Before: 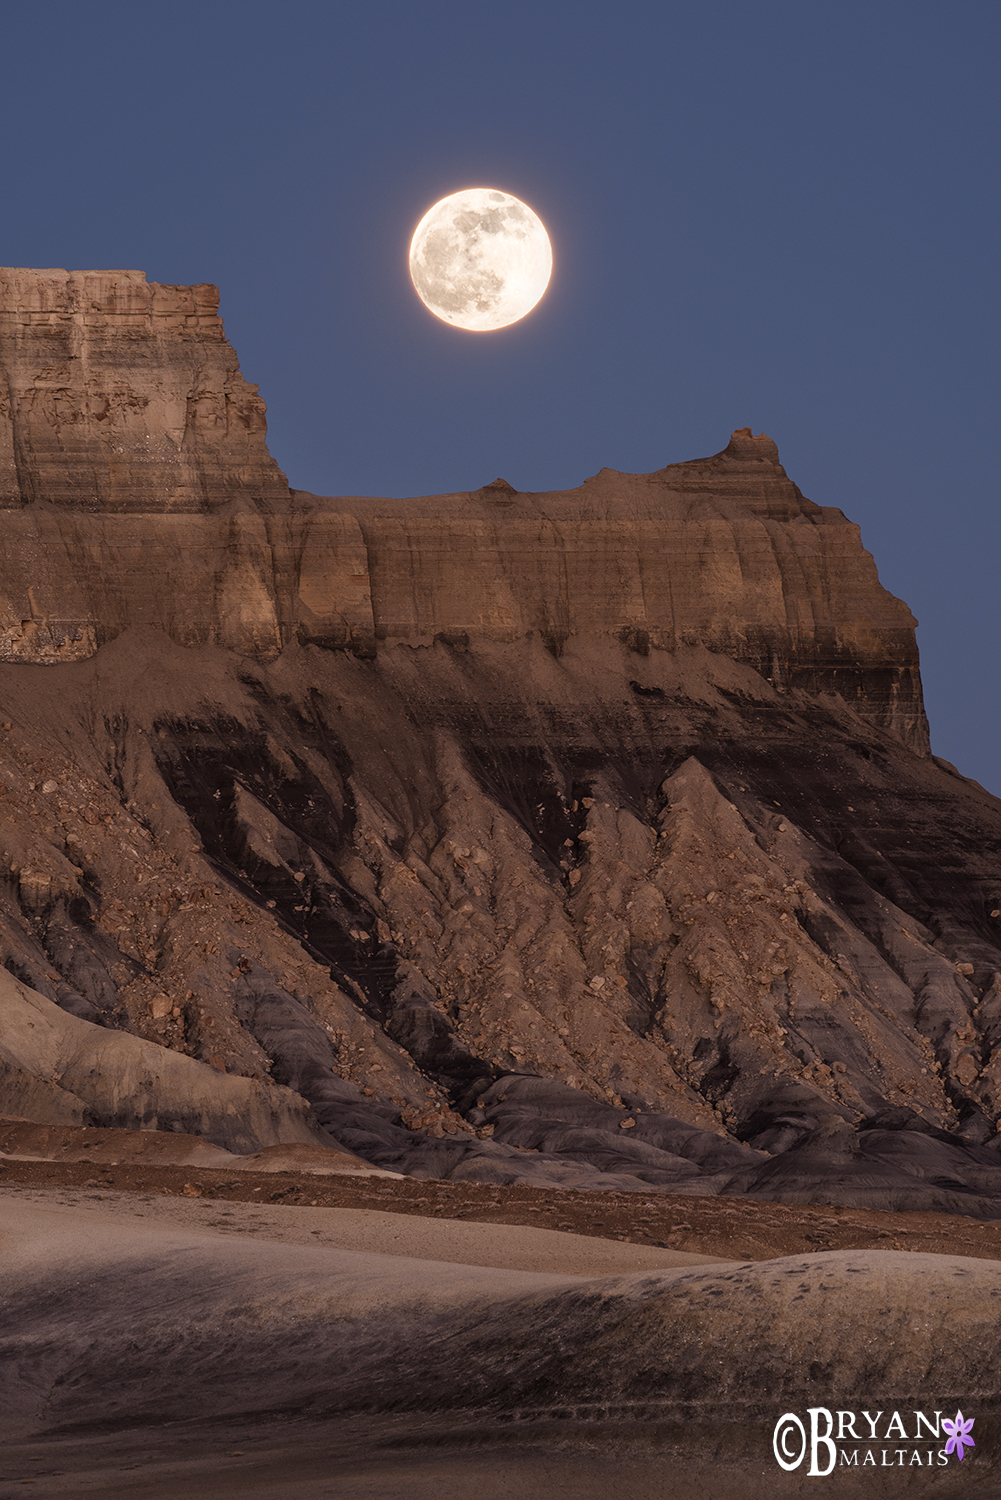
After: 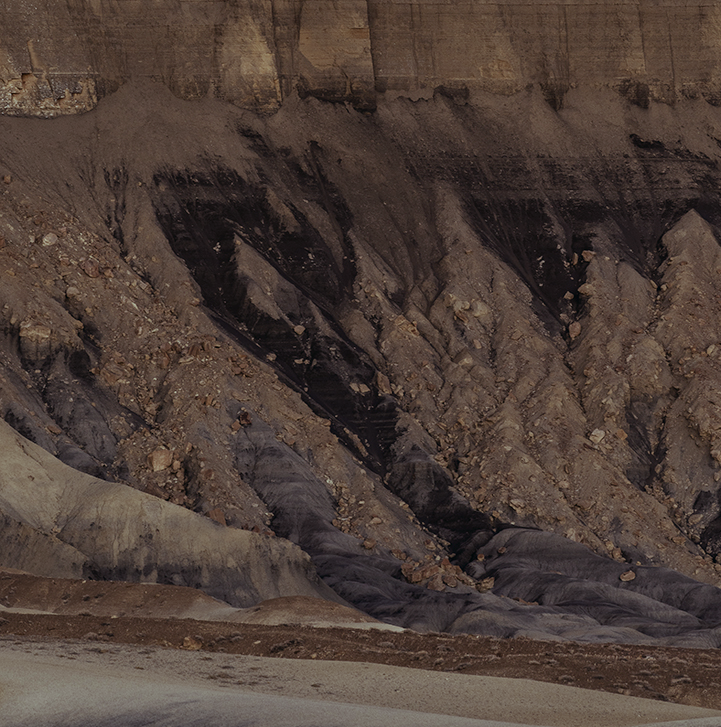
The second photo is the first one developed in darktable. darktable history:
crop: top 36.498%, right 27.964%, bottom 14.995%
color balance: mode lift, gamma, gain (sRGB), lift [0.997, 0.979, 1.021, 1.011], gamma [1, 1.084, 0.916, 0.998], gain [1, 0.87, 1.13, 1.101], contrast 4.55%, contrast fulcrum 38.24%, output saturation 104.09%
